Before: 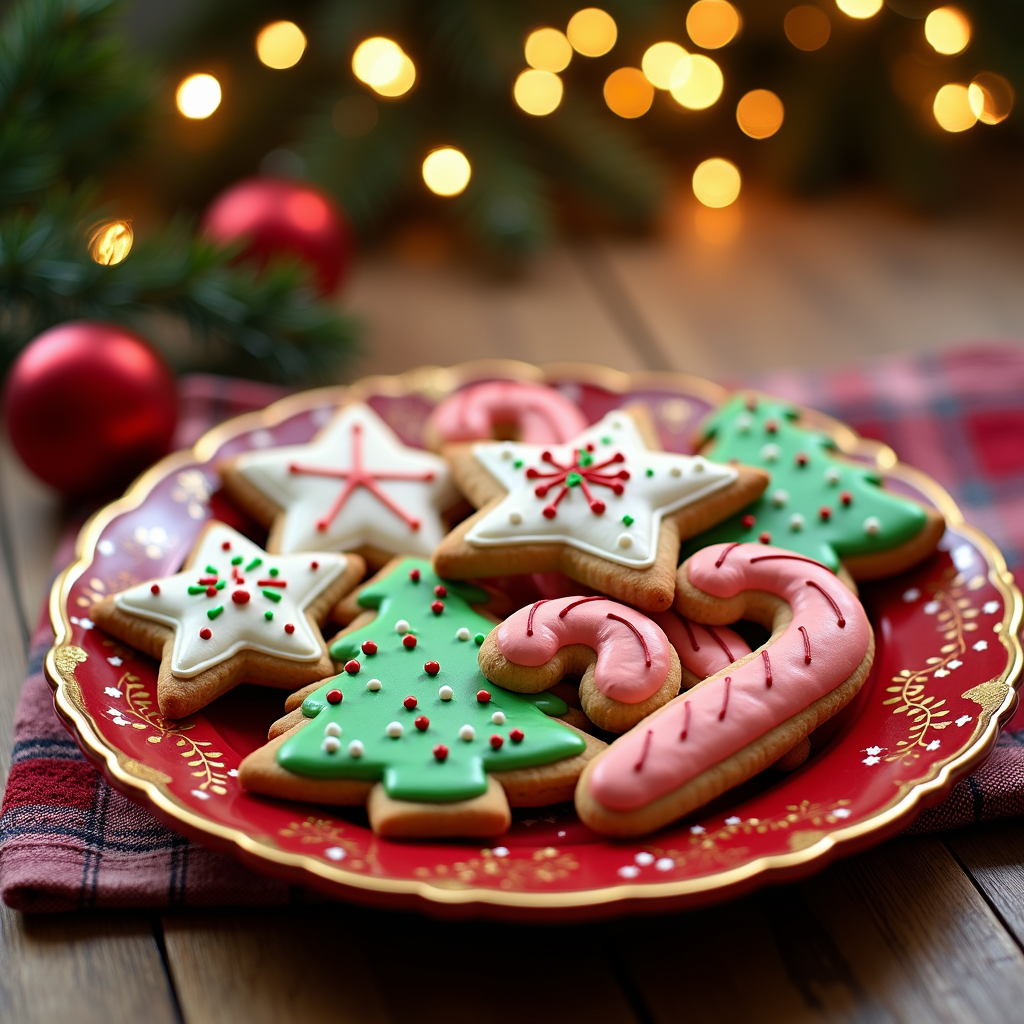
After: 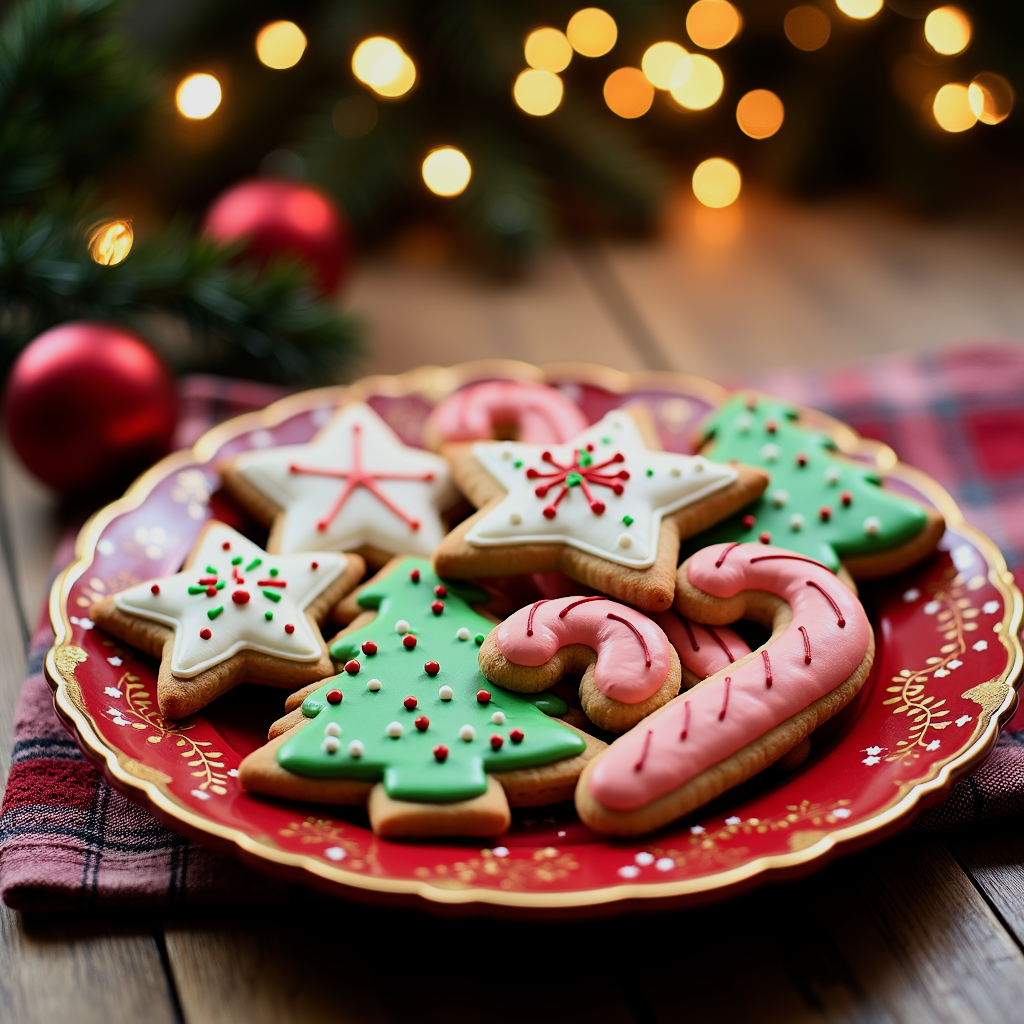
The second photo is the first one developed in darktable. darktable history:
filmic rgb: black relative exposure -7.5 EV, white relative exposure 5 EV, hardness 3.31, contrast 1.3, contrast in shadows safe
exposure: exposure 0.161 EV, compensate highlight preservation false
